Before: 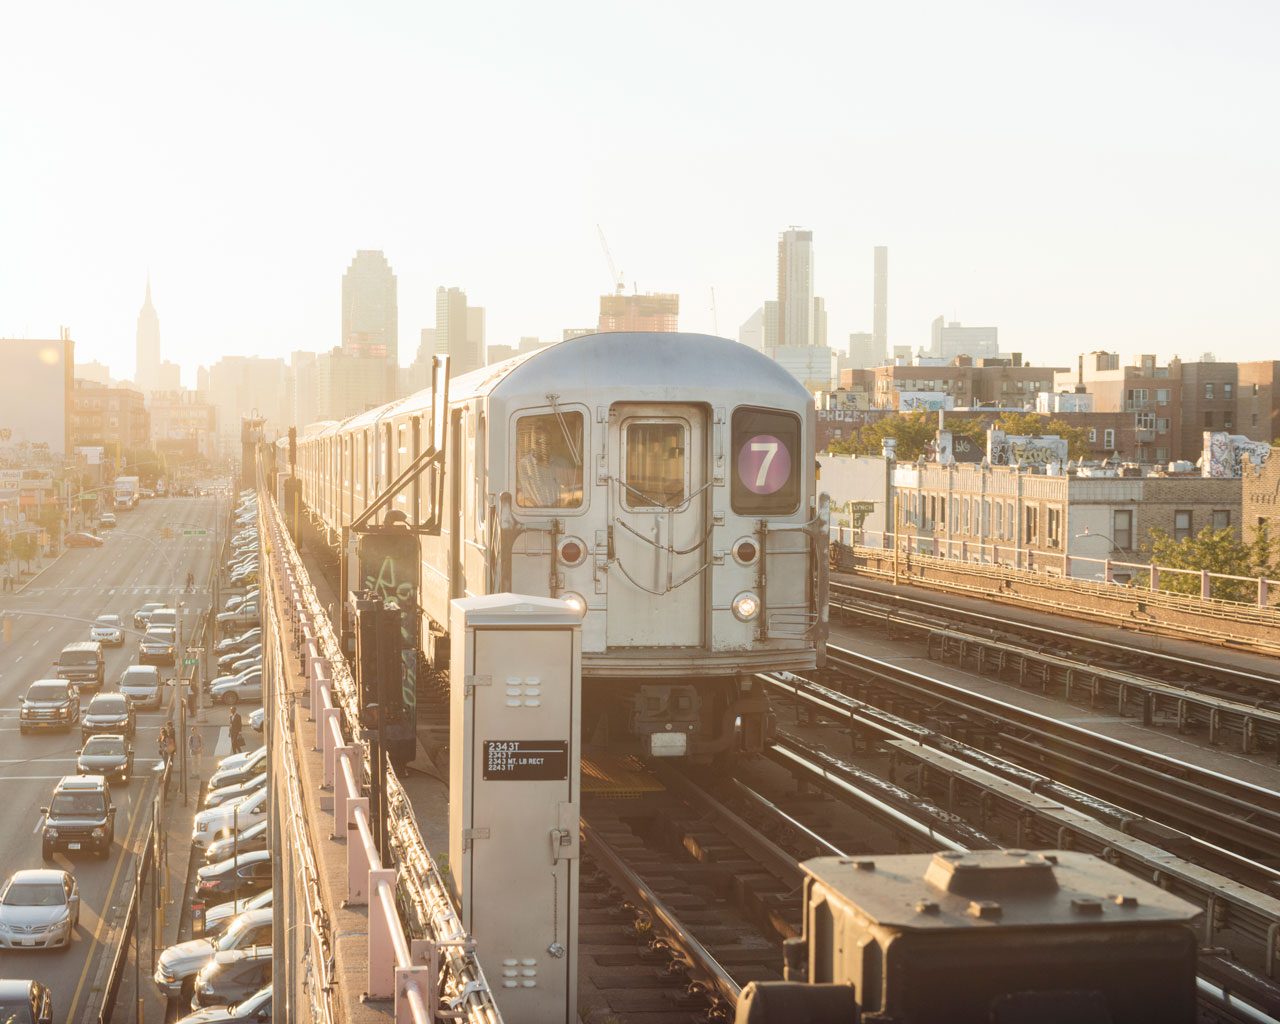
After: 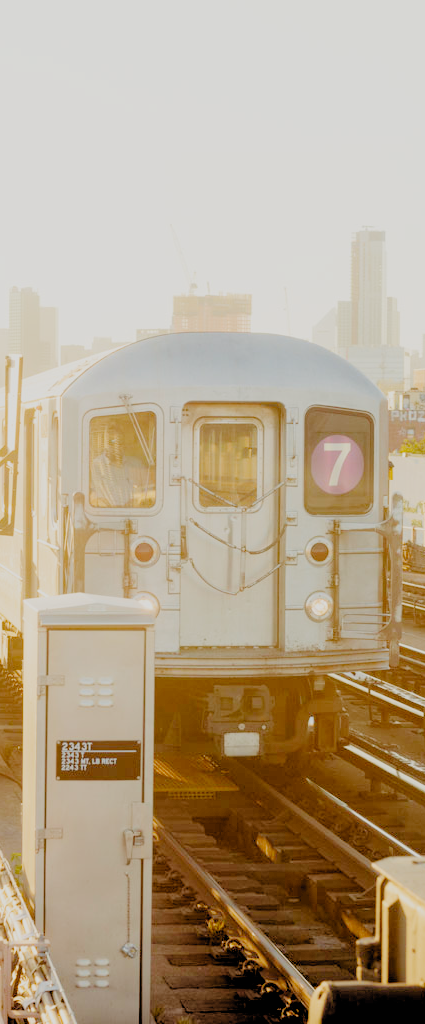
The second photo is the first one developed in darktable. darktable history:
filmic rgb: black relative exposure -2.85 EV, white relative exposure 4.56 EV, hardness 1.77, contrast 1.25, preserve chrominance no, color science v5 (2021)
color calibration: output colorfulness [0, 0.315, 0, 0], x 0.341, y 0.355, temperature 5166 K
crop: left 33.36%, right 33.36%
rgb levels: levels [[0.027, 0.429, 0.996], [0, 0.5, 1], [0, 0.5, 1]]
